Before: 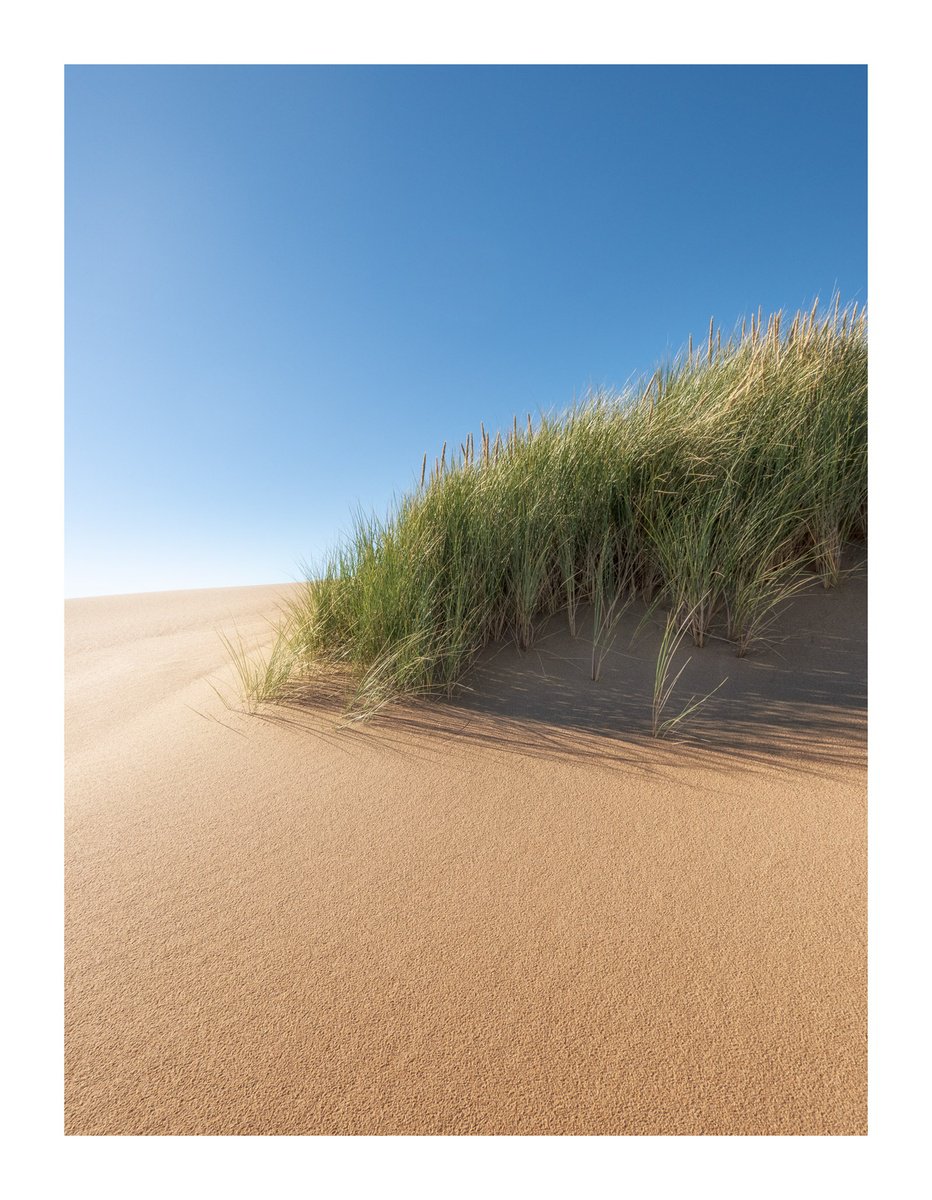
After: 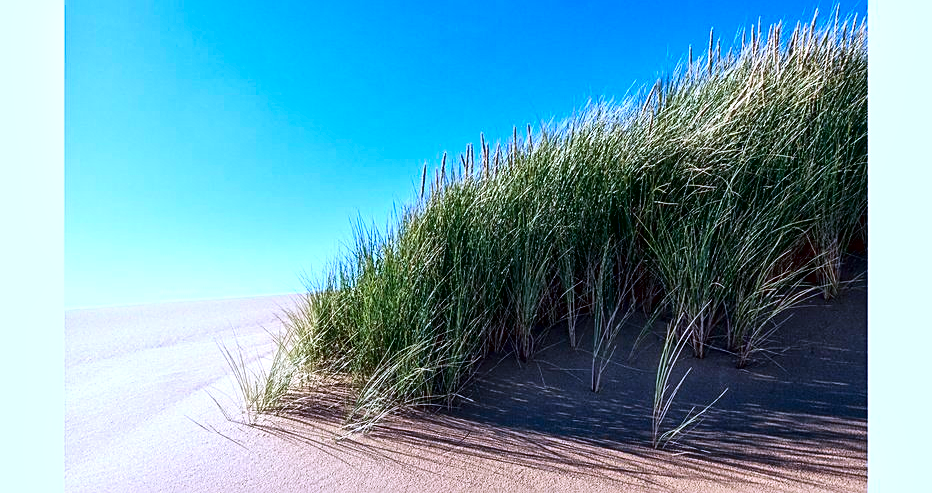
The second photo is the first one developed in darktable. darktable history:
crop and rotate: top 24.159%, bottom 34.721%
color correction: highlights a* 3.18, highlights b* 1.64, saturation 1.2
sharpen: on, module defaults
local contrast: mode bilateral grid, contrast 19, coarseness 19, detail 163%, midtone range 0.2
contrast brightness saturation: contrast 0.24, brightness -0.228, saturation 0.14
exposure: exposure 0.271 EV, compensate exposure bias true, compensate highlight preservation false
color calibration: gray › normalize channels true, illuminant as shot in camera, adaptation linear Bradford (ICC v4), x 0.405, y 0.404, temperature 3607.1 K, gamut compression 0.012
